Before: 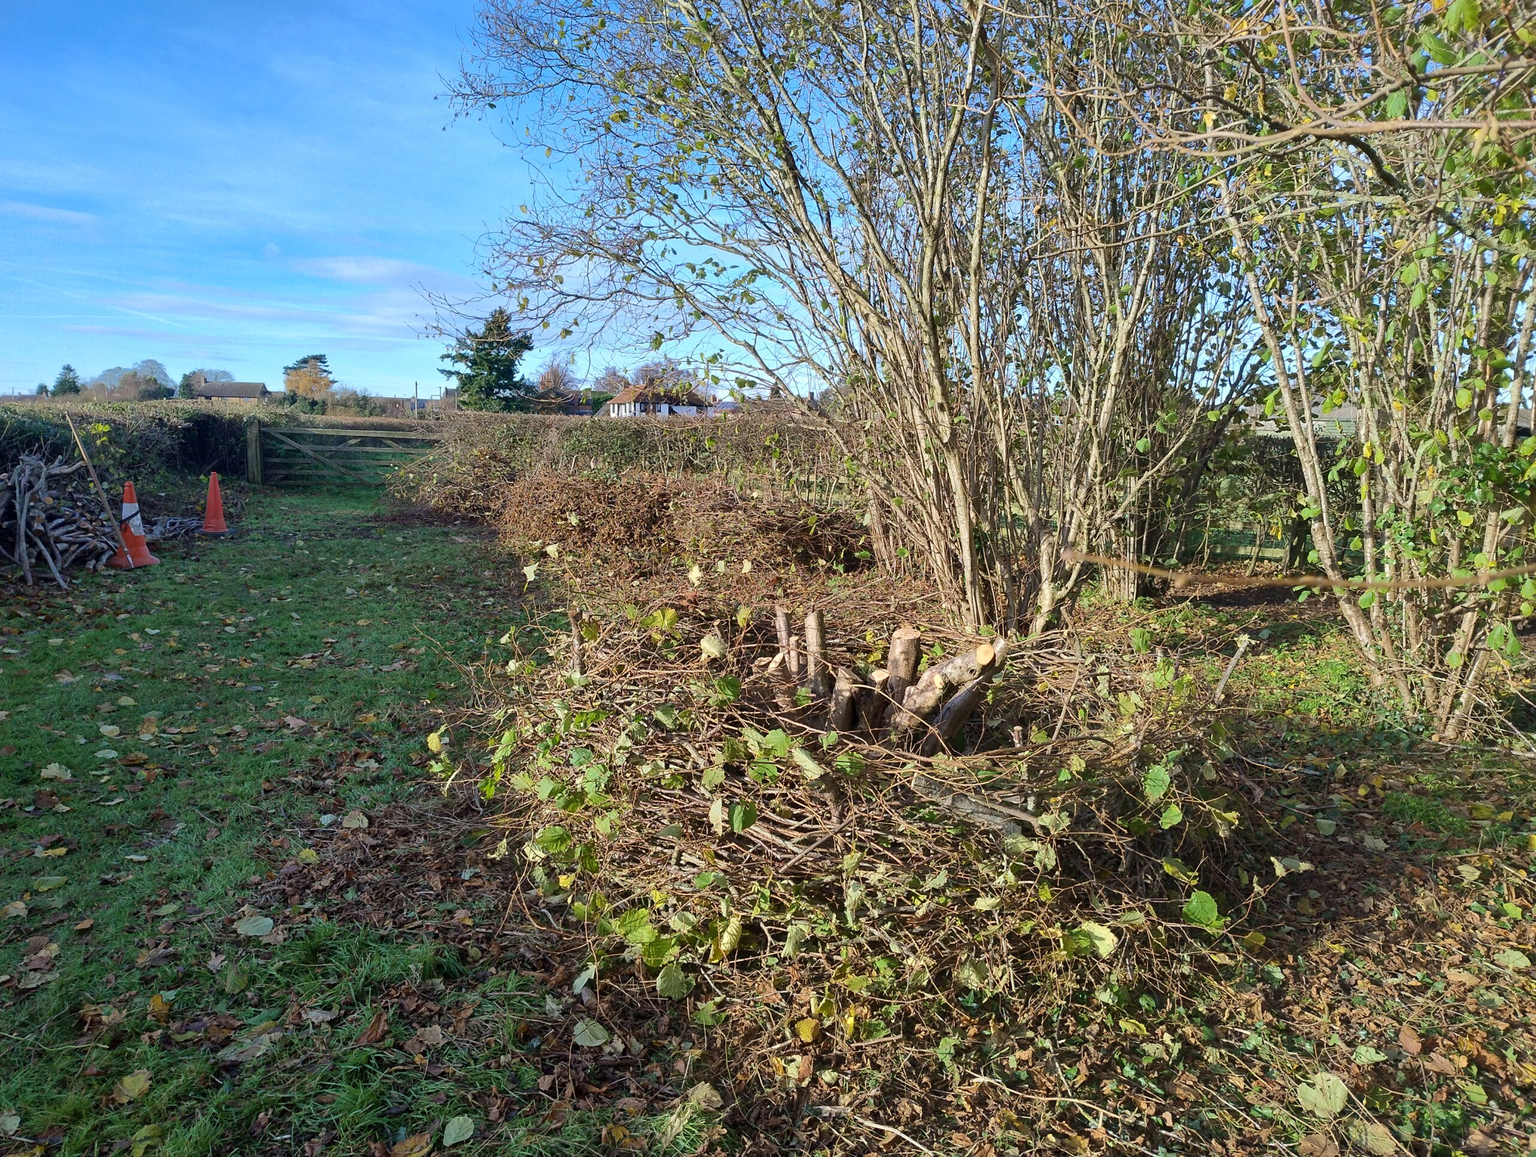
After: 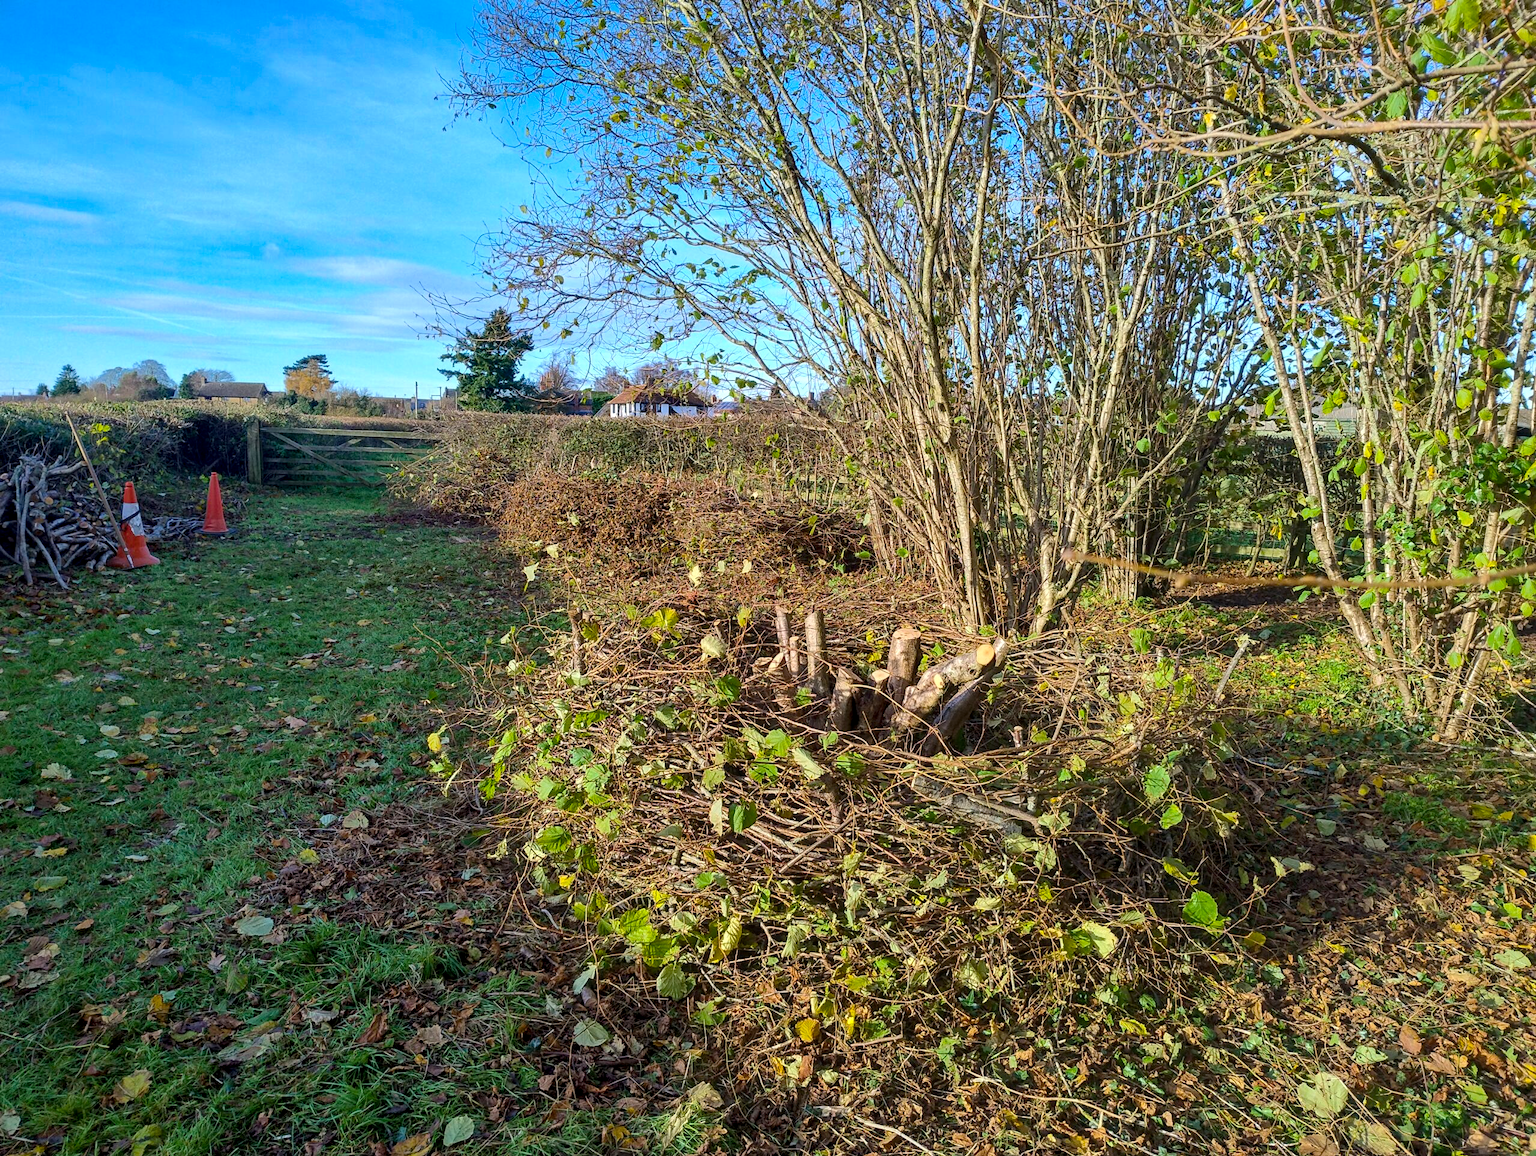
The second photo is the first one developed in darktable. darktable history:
local contrast: detail 130%
color balance rgb: perceptual saturation grading › global saturation 25%, global vibrance 20%
